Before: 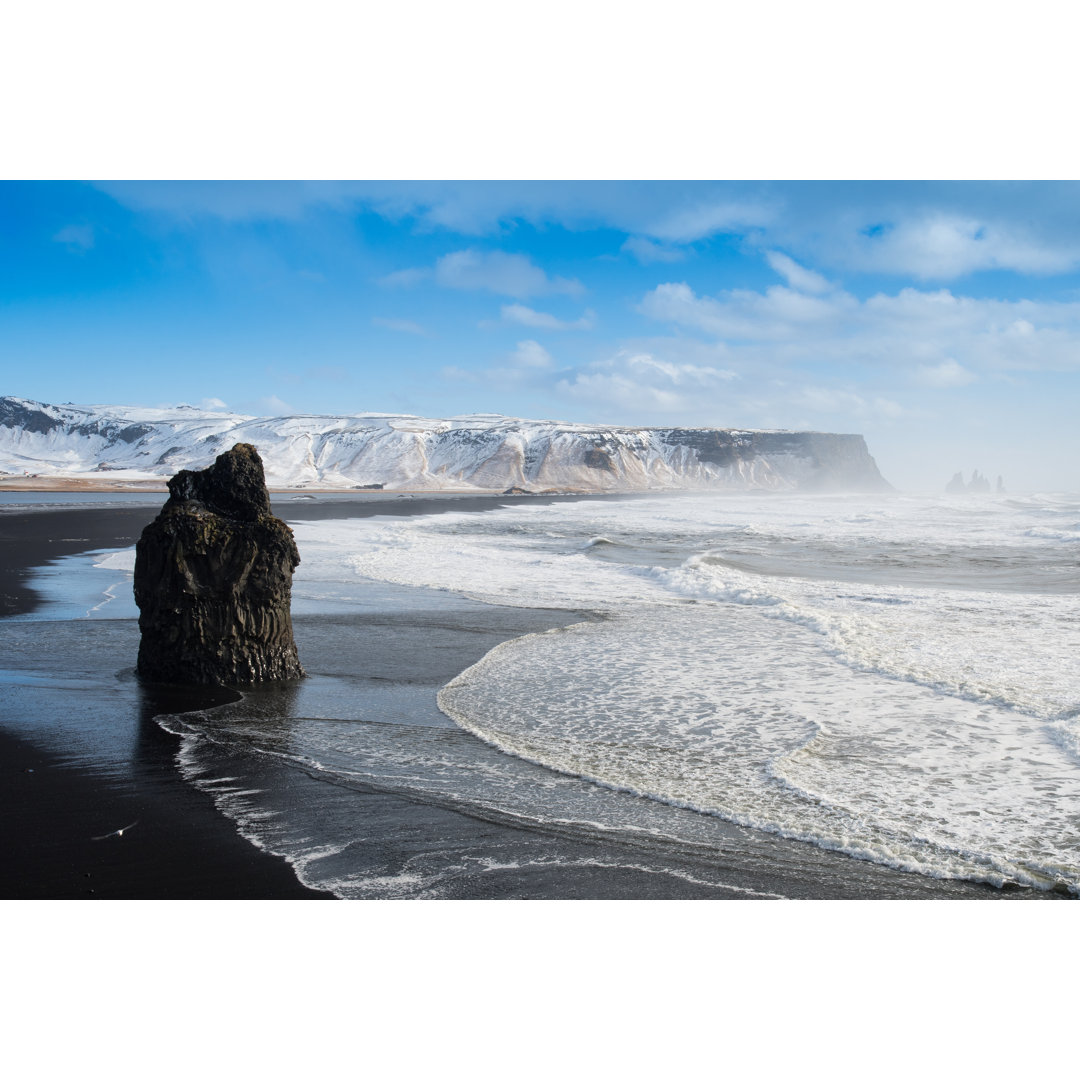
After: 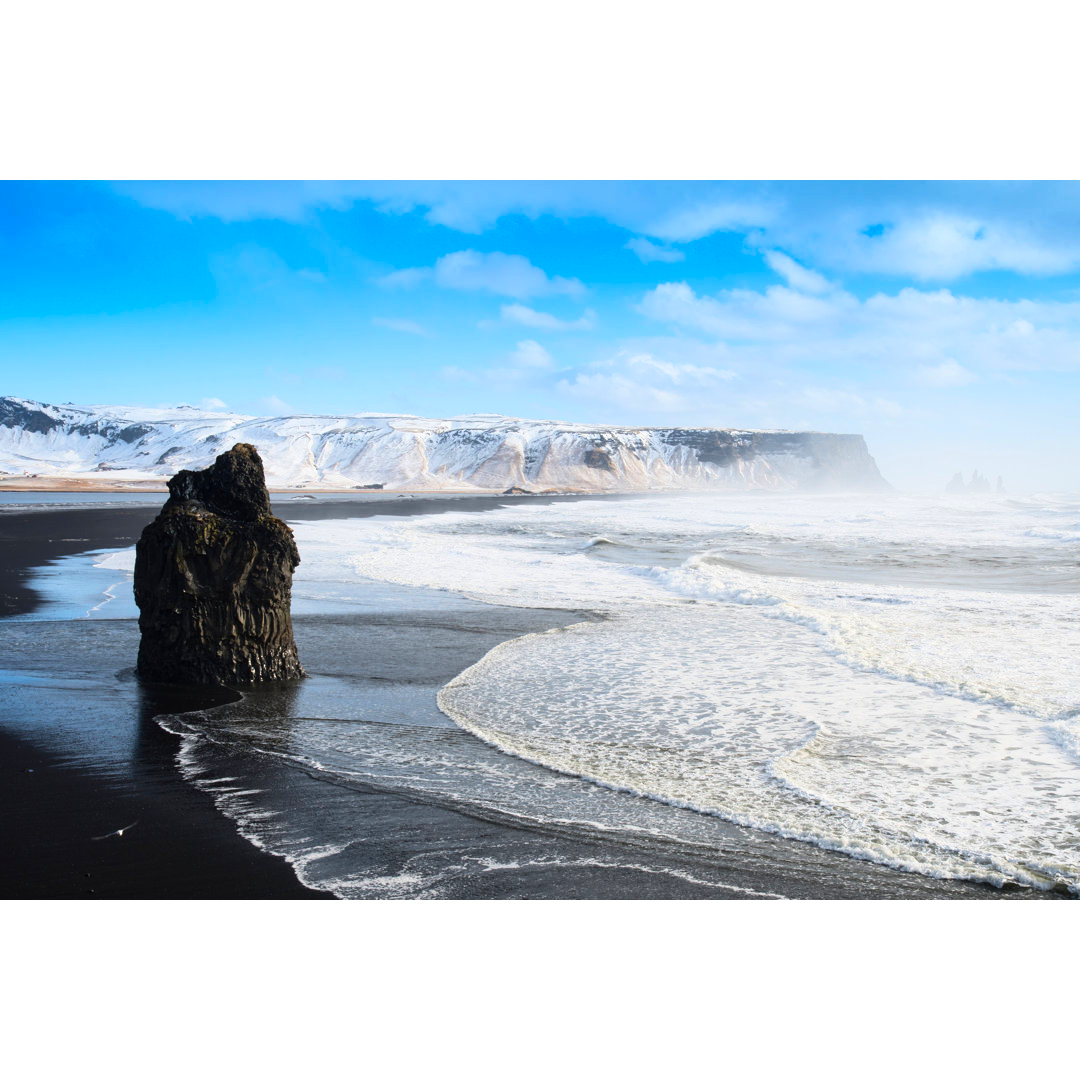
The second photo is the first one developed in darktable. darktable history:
contrast brightness saturation: contrast 0.228, brightness 0.108, saturation 0.294
levels: mode automatic, levels [0.062, 0.494, 0.925]
